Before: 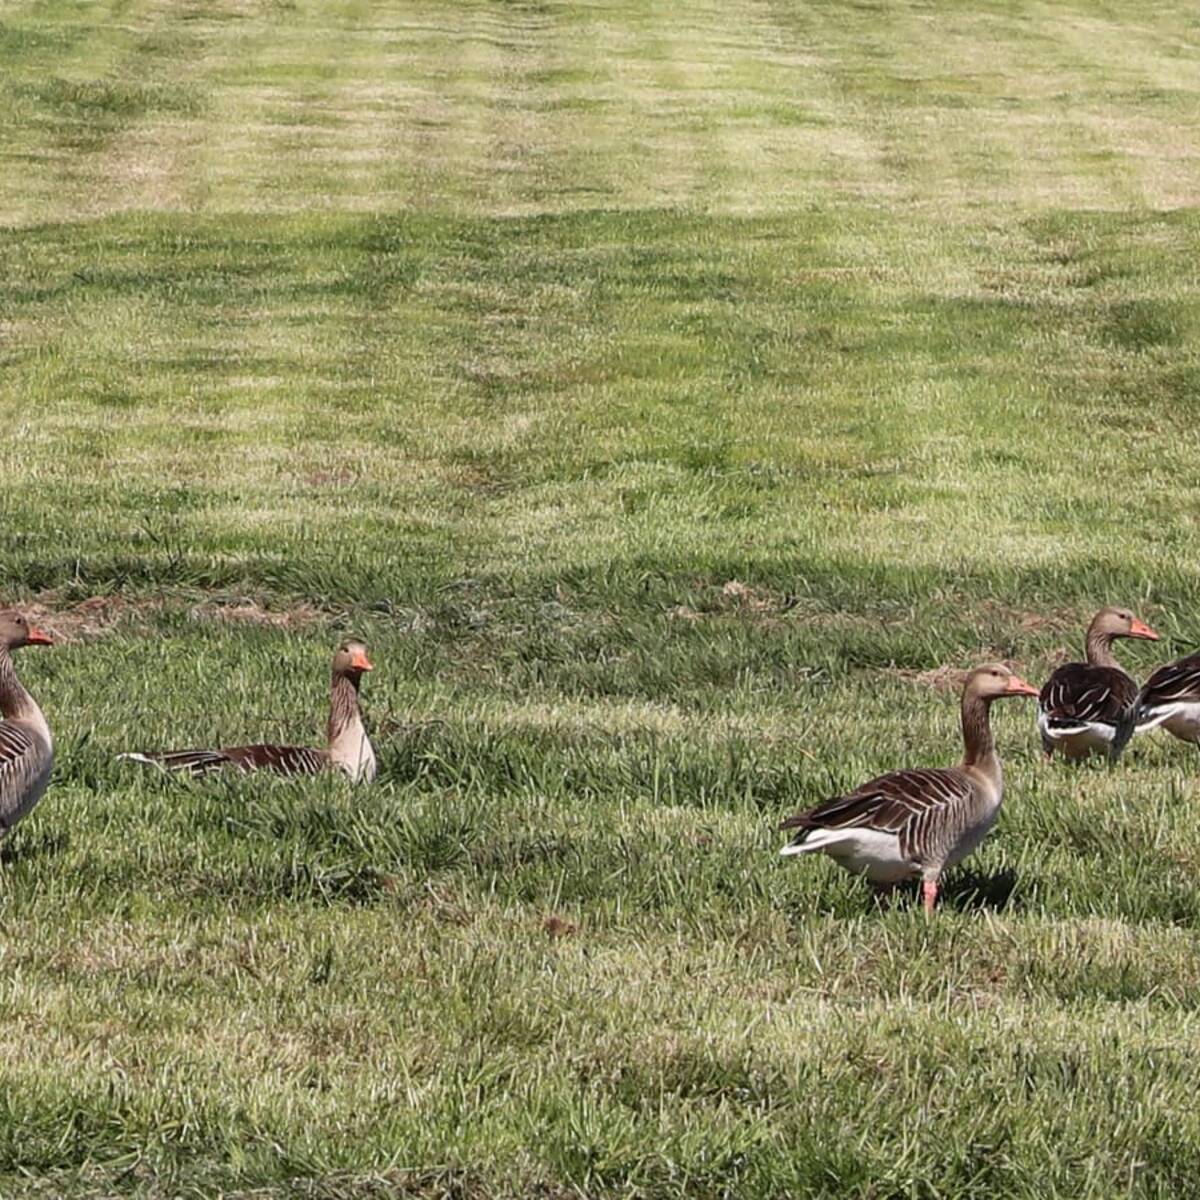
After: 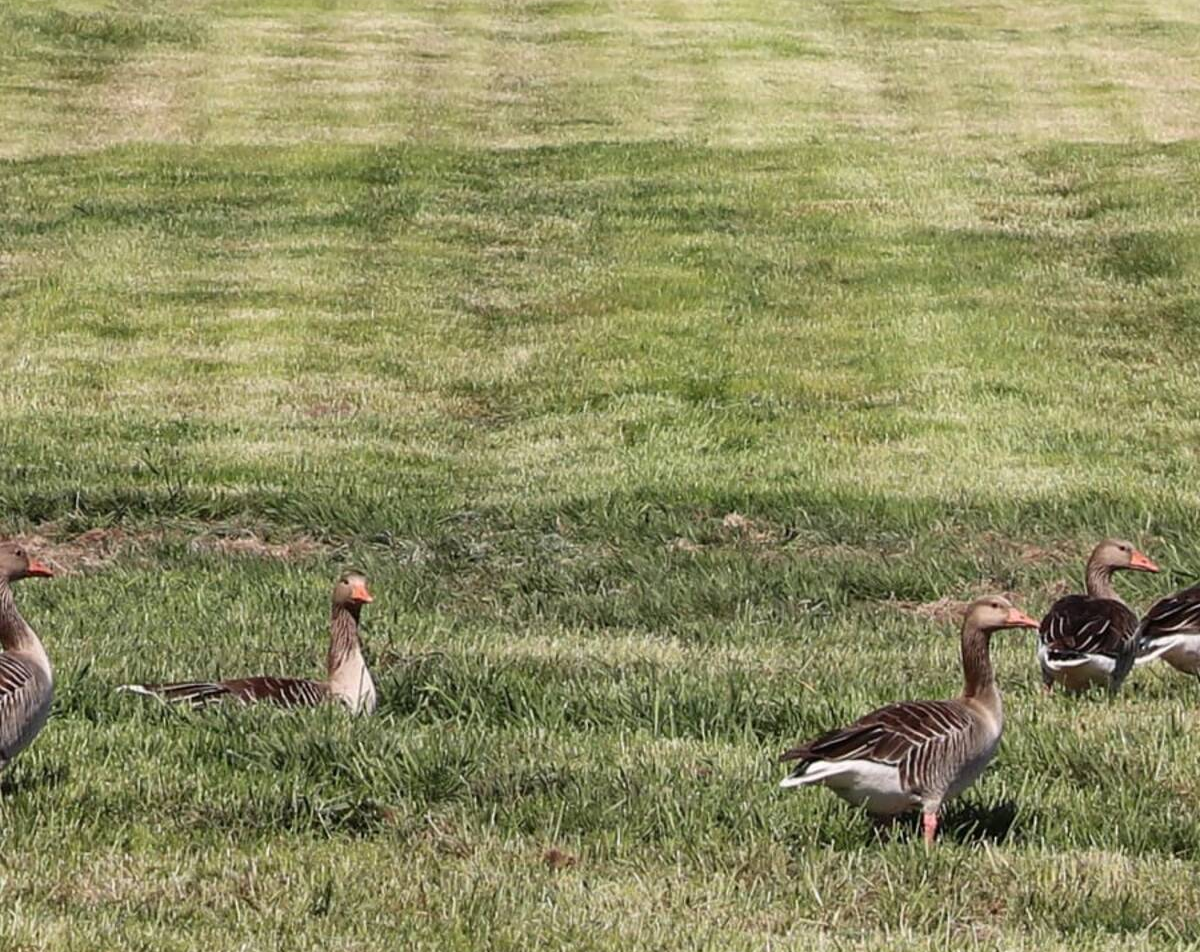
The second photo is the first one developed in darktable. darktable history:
crop and rotate: top 5.667%, bottom 14.937%
white balance: emerald 1
